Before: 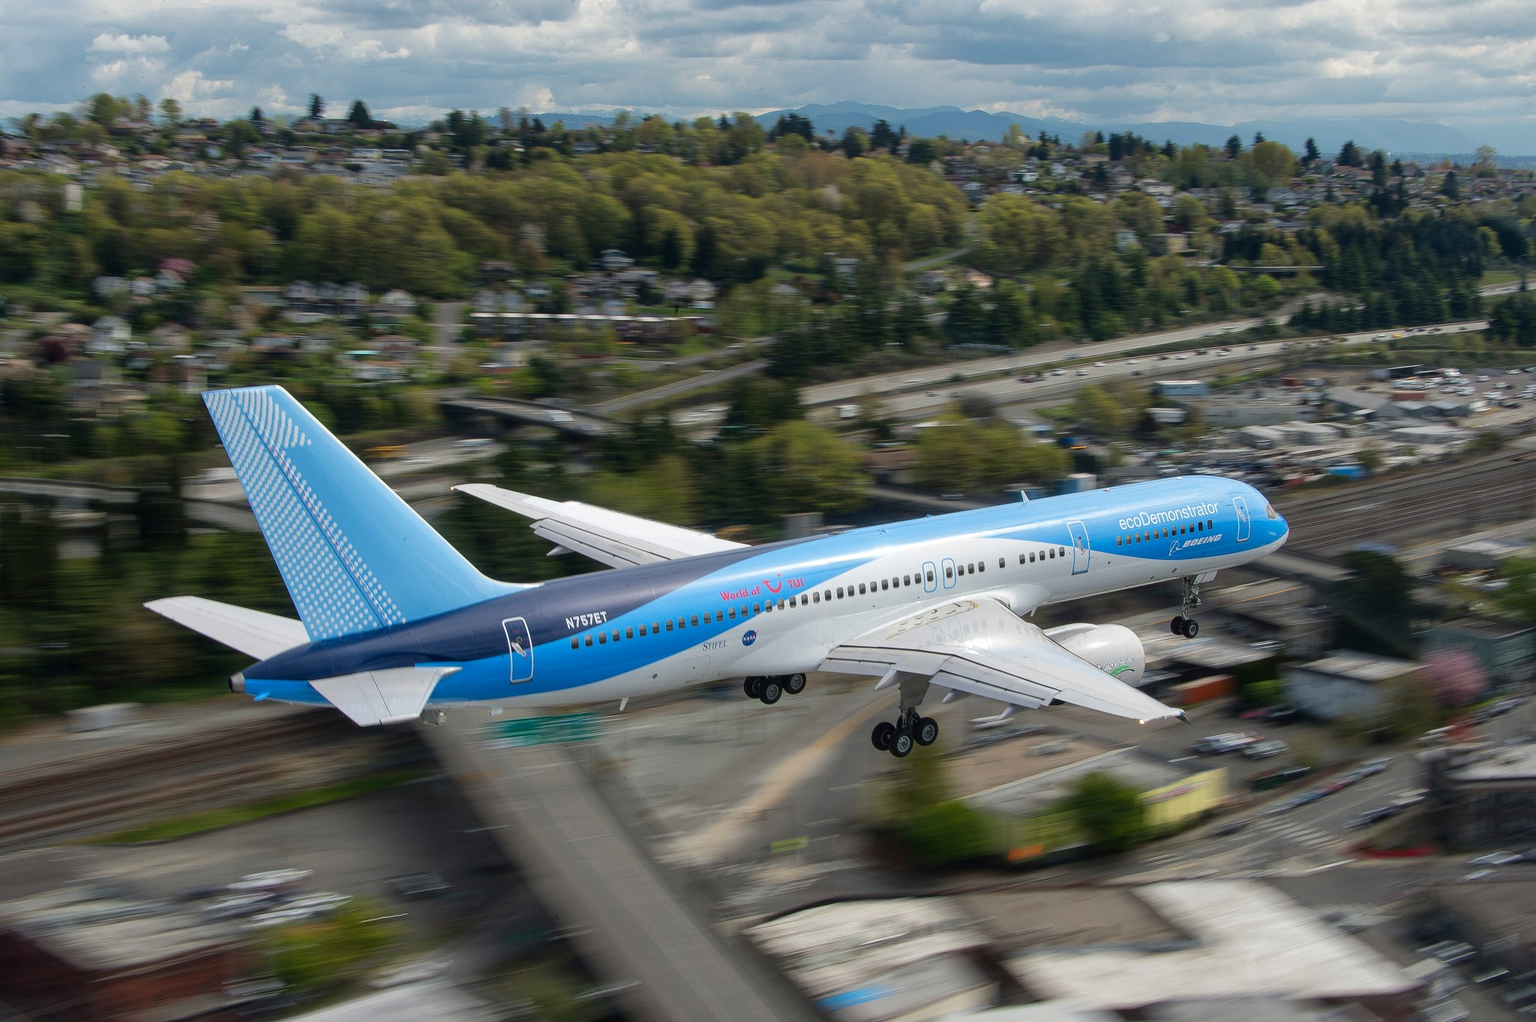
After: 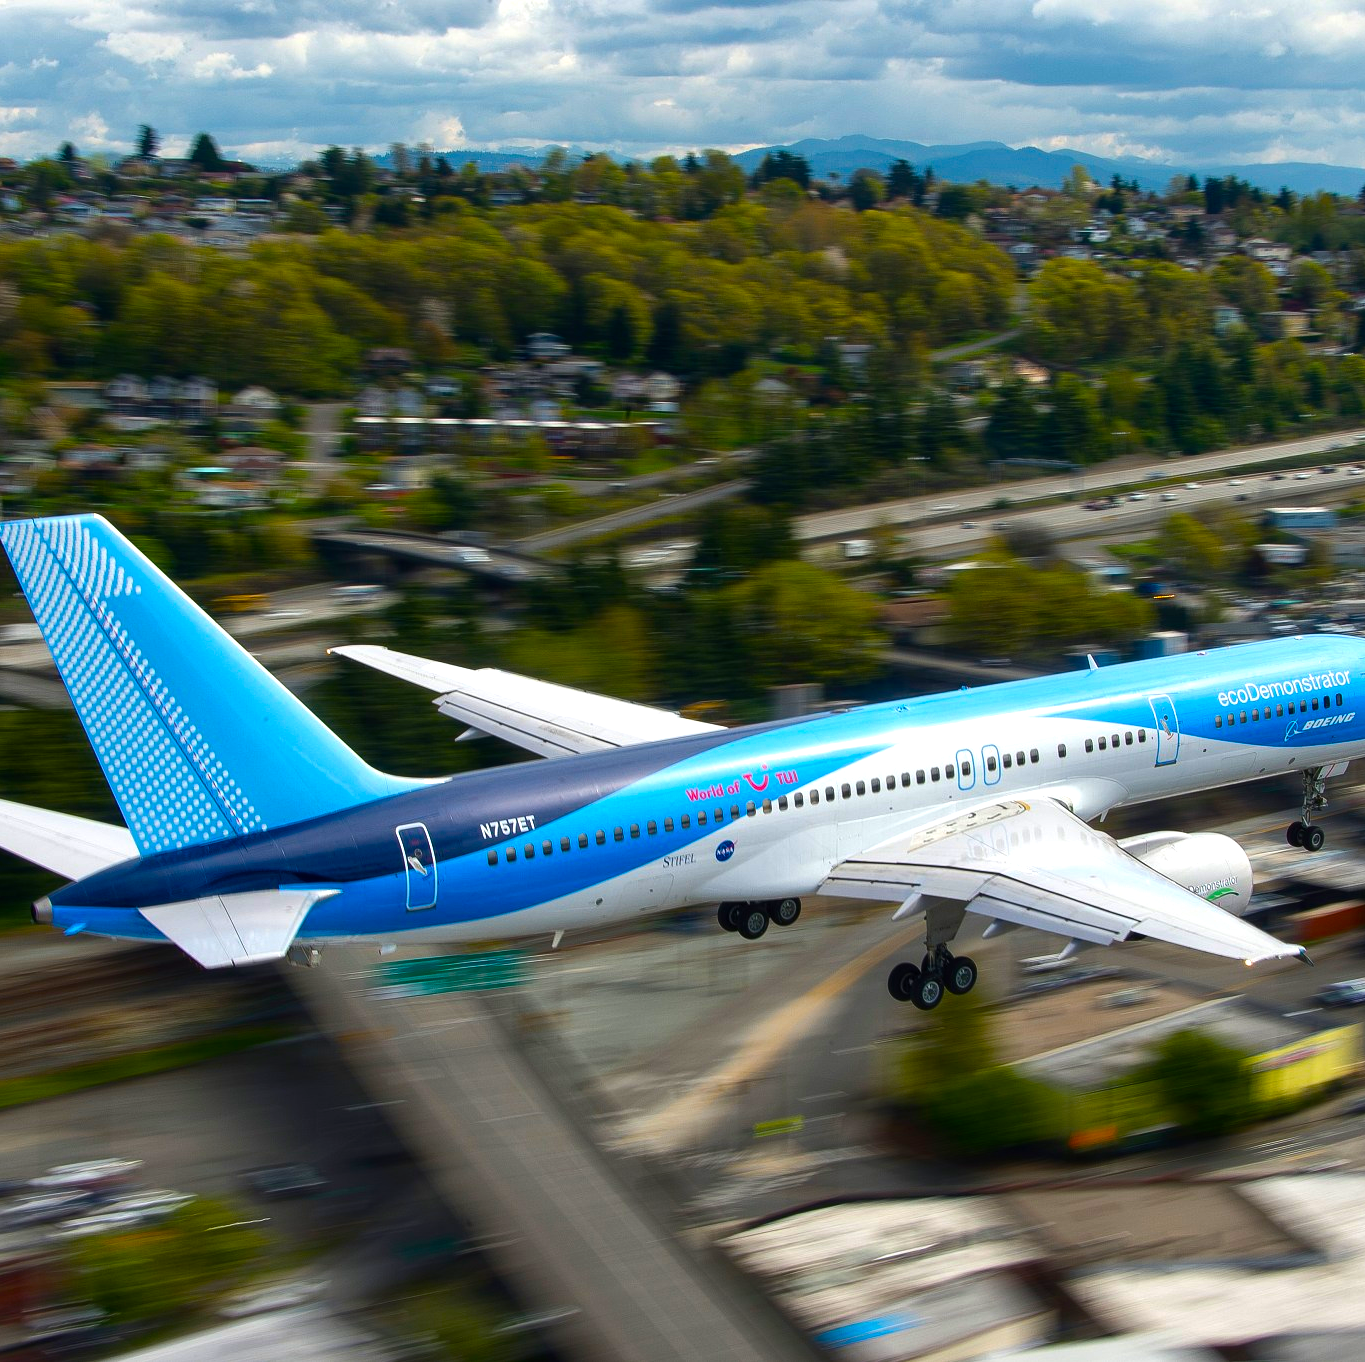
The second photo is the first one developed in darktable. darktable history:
color balance rgb: linear chroma grading › global chroma 9%, perceptual saturation grading › global saturation 36%, perceptual saturation grading › shadows 35%, perceptual brilliance grading › global brilliance 15%, perceptual brilliance grading › shadows -35%, global vibrance 15%
crop and rotate: left 13.409%, right 19.924%
